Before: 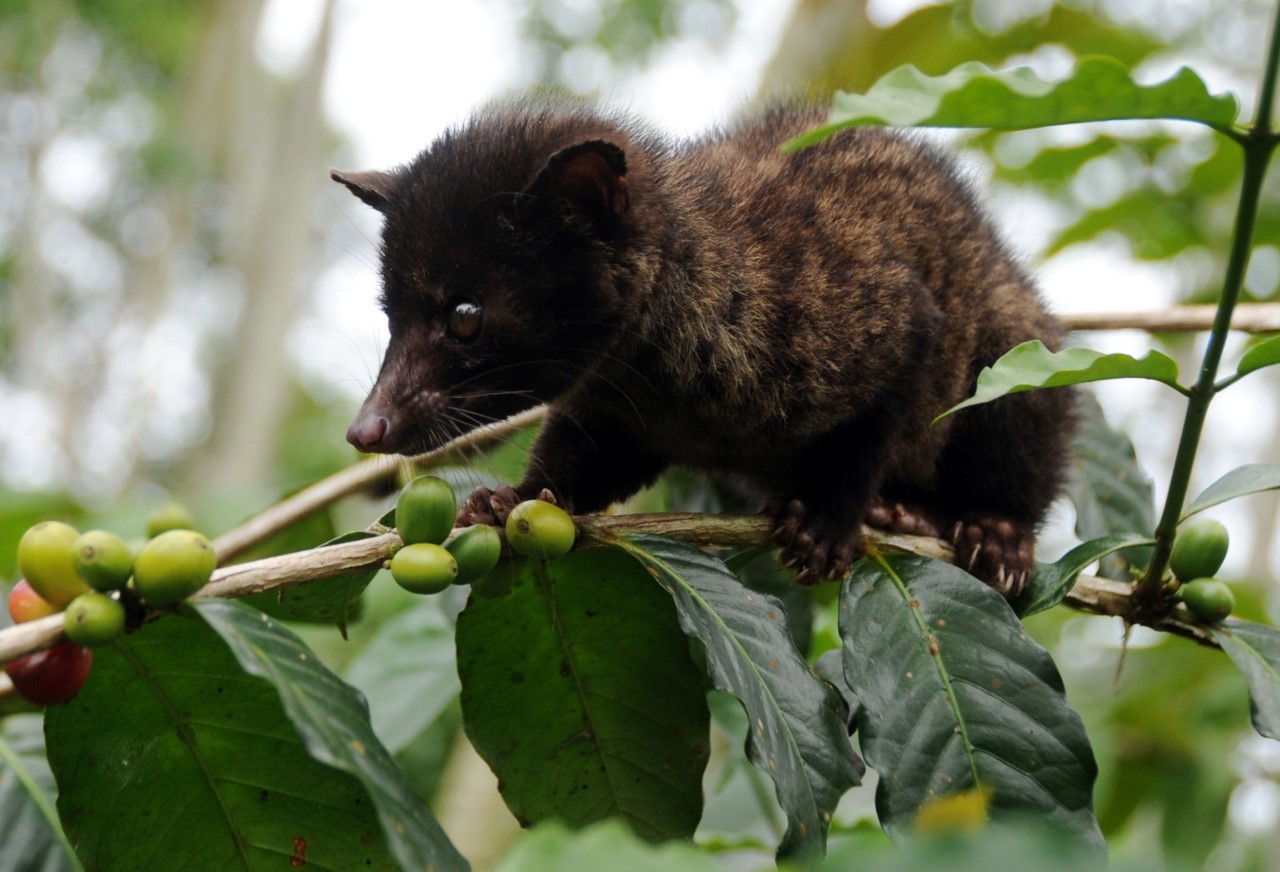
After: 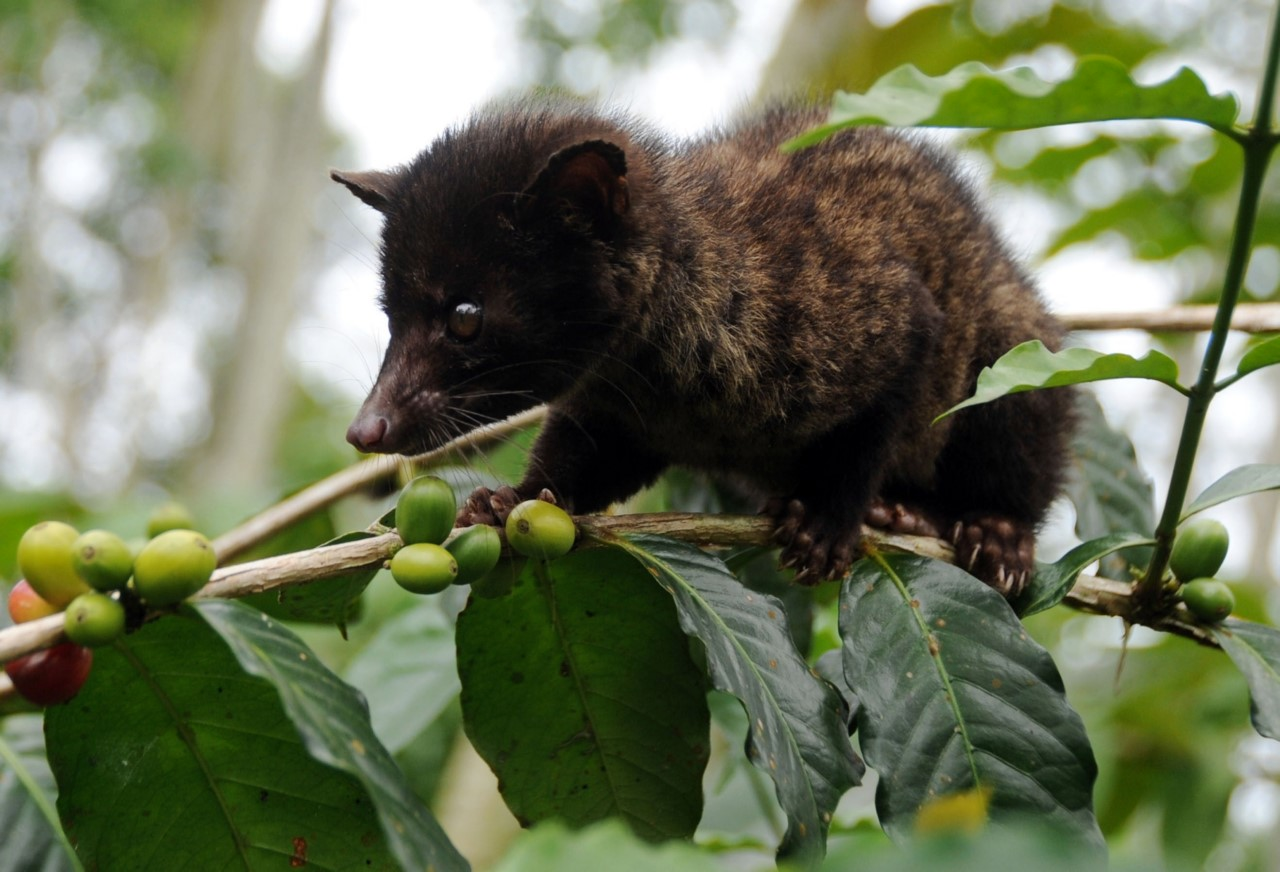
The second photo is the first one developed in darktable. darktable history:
shadows and highlights: shadows 20.91, highlights -35.45, soften with gaussian
